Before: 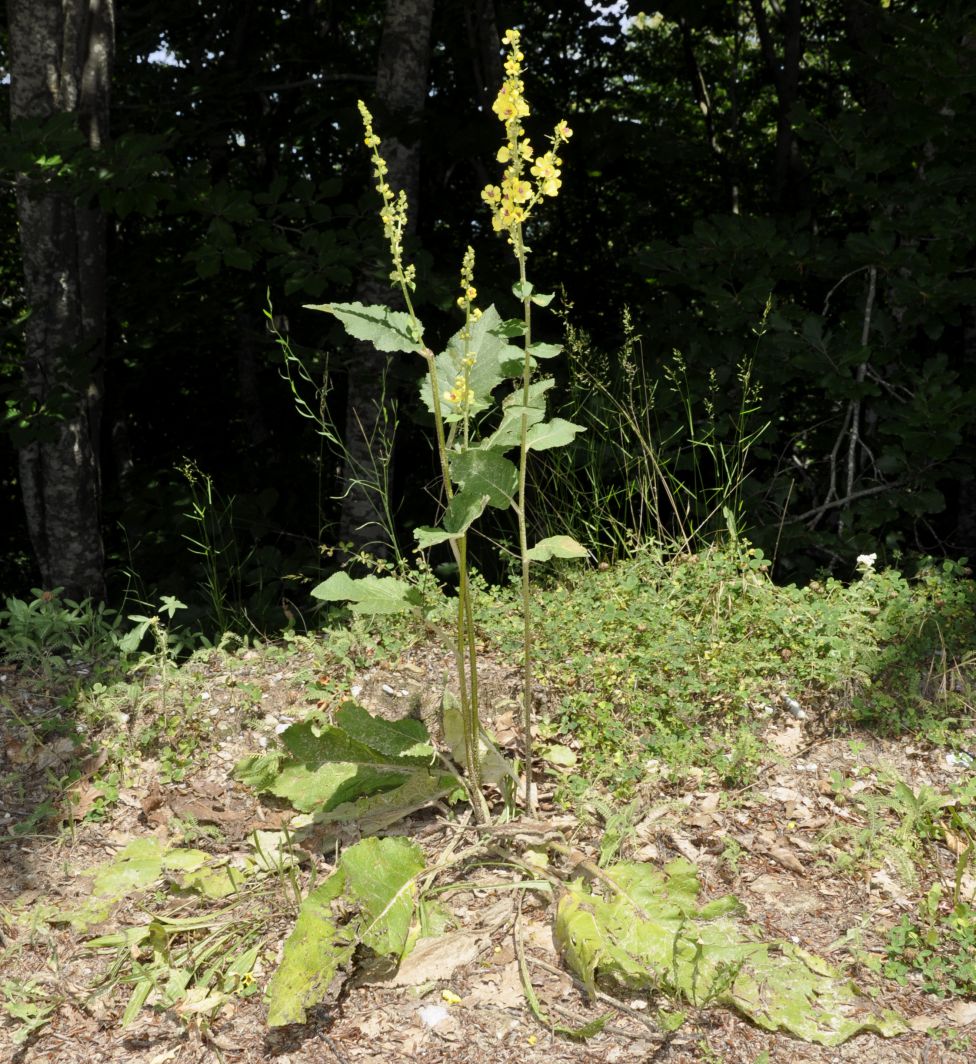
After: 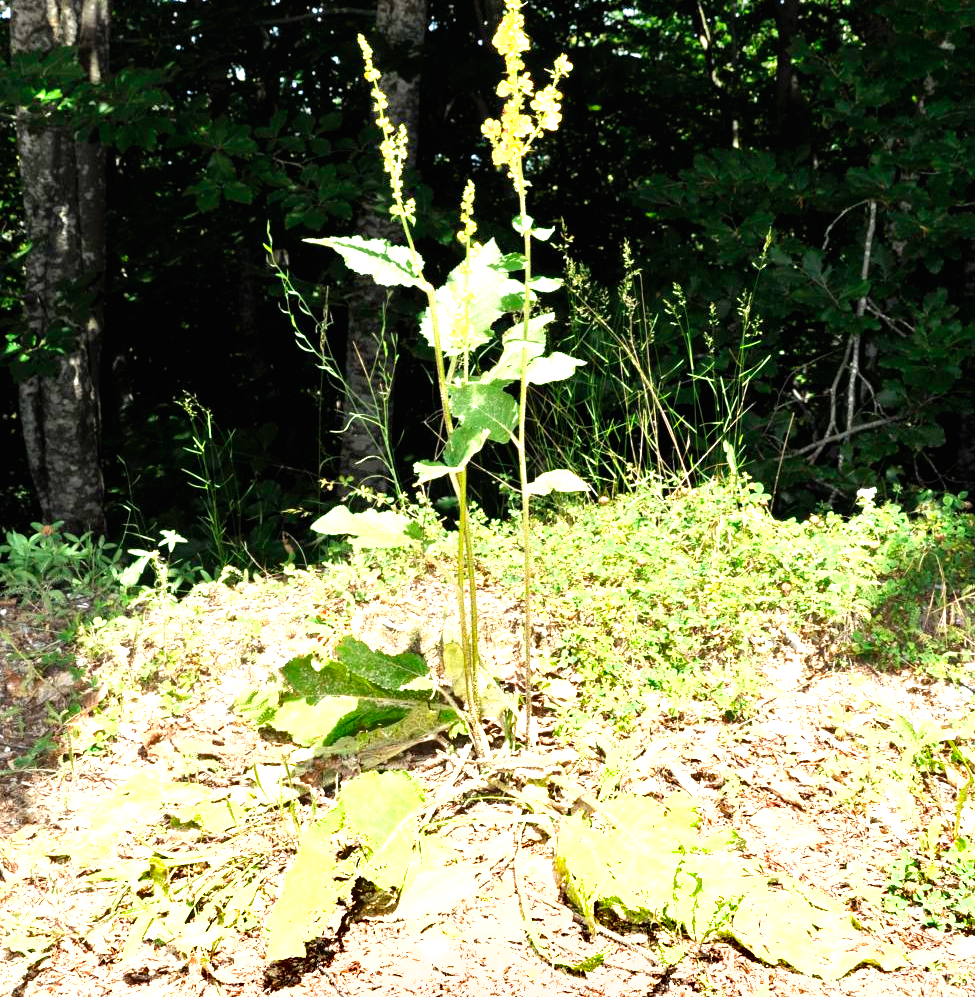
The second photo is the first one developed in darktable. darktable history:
crop and rotate: top 6.25%
exposure: black level correction 0, exposure 1.741 EV, compensate exposure bias true, compensate highlight preservation false
shadows and highlights: radius 264.75, soften with gaussian
